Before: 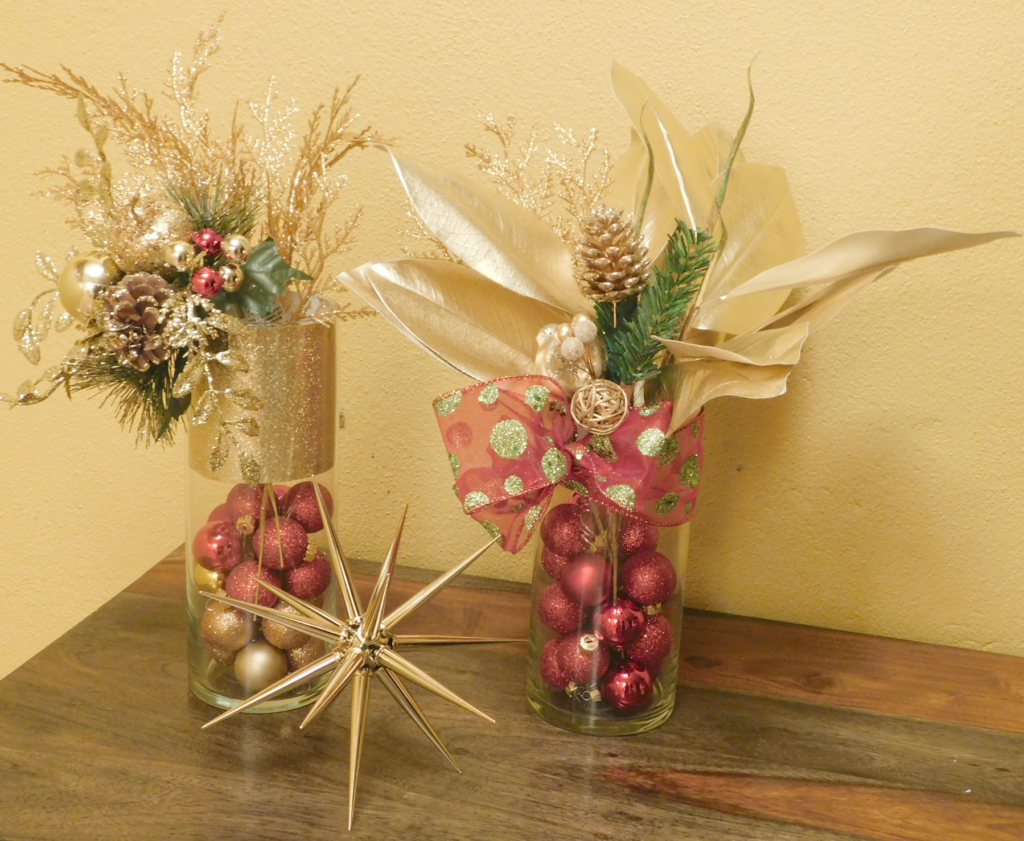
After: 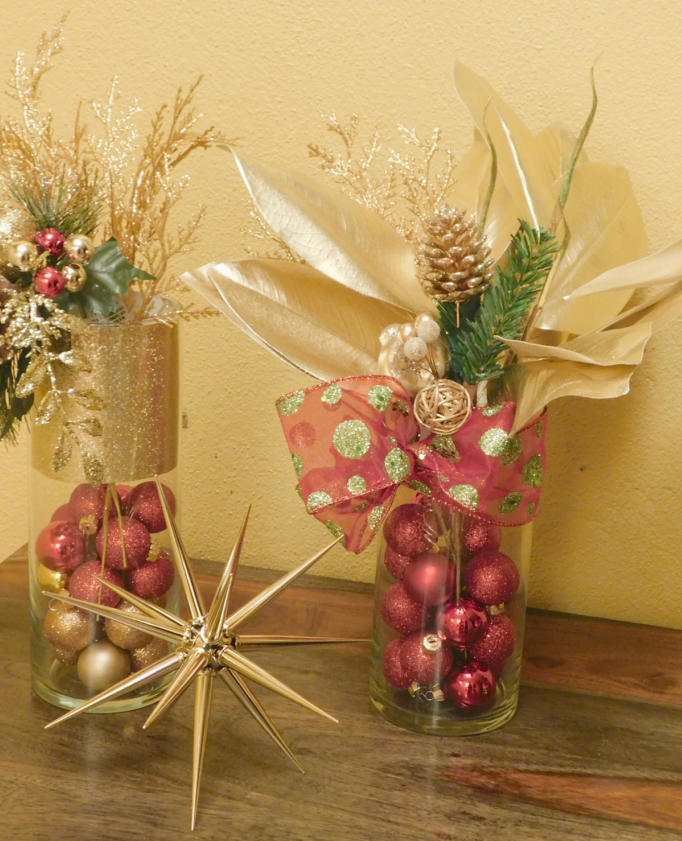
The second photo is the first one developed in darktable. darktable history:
contrast brightness saturation: contrast -0.025, brightness -0.014, saturation 0.041
crop and rotate: left 15.411%, right 17.944%
